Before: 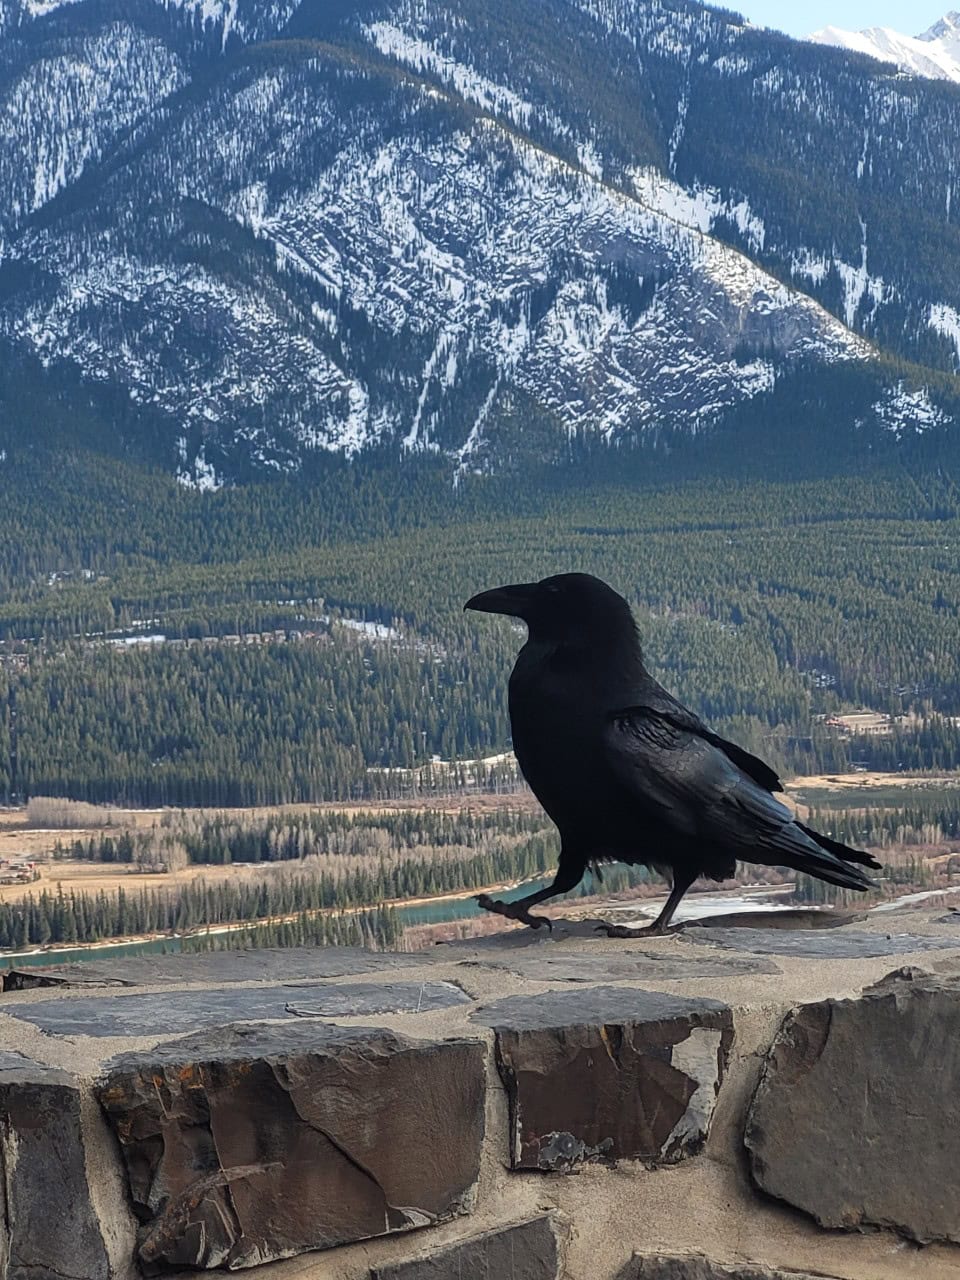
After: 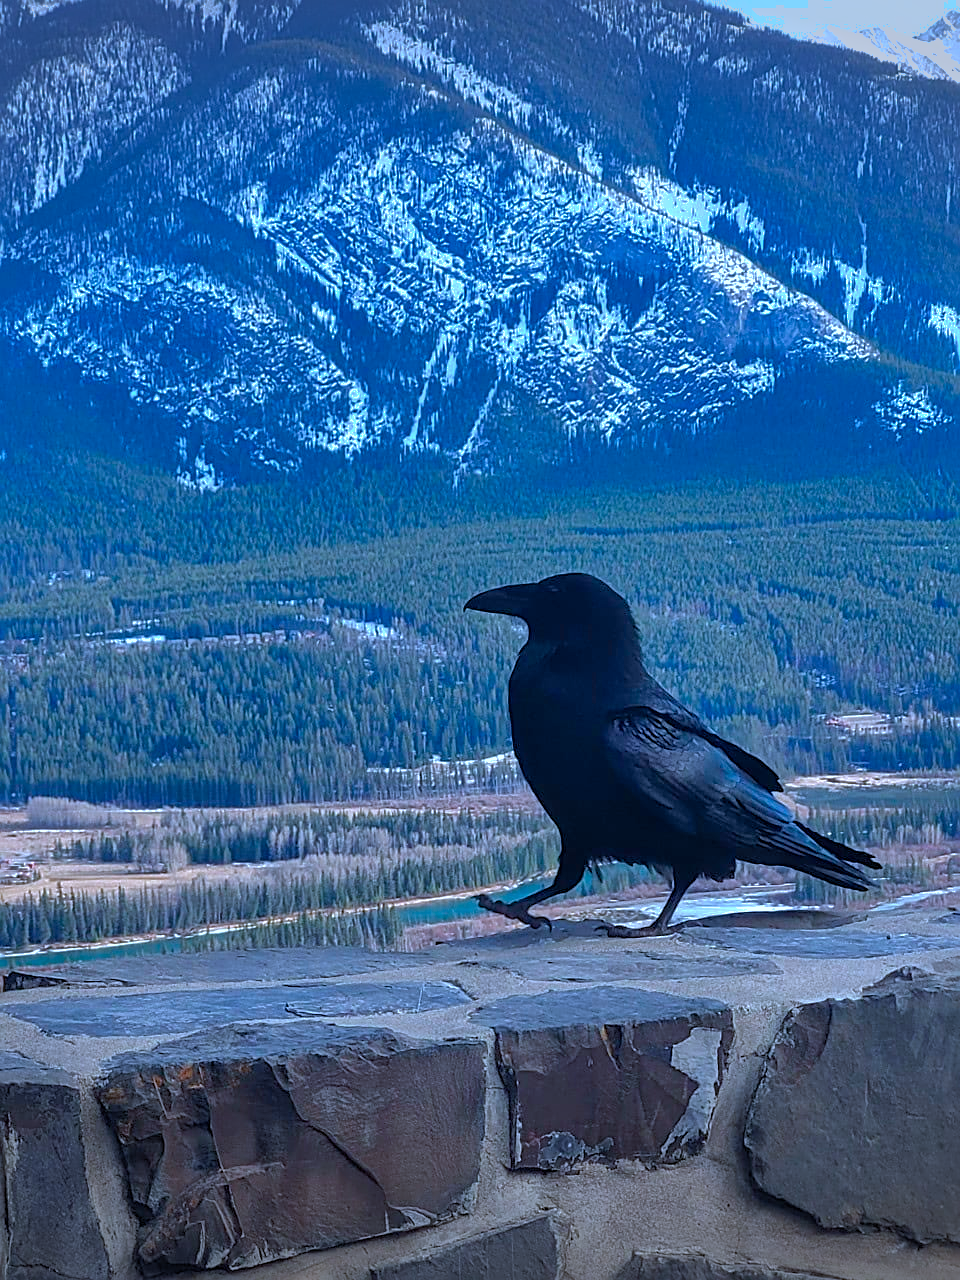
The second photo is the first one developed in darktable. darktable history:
tone equalizer: -8 EV -0.001 EV, -7 EV 0.002 EV, -6 EV -0.002 EV, -5 EV -0.016 EV, -4 EV -0.064 EV, -3 EV -0.207 EV, -2 EV -0.257 EV, -1 EV 0.111 EV, +0 EV 0.328 EV, edges refinement/feathering 500, mask exposure compensation -1.57 EV, preserve details guided filter
vignetting: fall-off start 99.23%, brightness -0.466, saturation -0.311, width/height ratio 1.307
color balance rgb: highlights gain › chroma 1.371%, highlights gain › hue 50.66°, perceptual saturation grading › global saturation 17.388%, global vibrance 33.045%
color correction: highlights a* -2.47, highlights b* 2.33
exposure: exposure 0.123 EV, compensate highlight preservation false
color calibration: illuminant as shot in camera, adaptation linear Bradford (ICC v4), x 0.408, y 0.403, temperature 3553.35 K
sharpen: amount 0.482
shadows and highlights: on, module defaults
